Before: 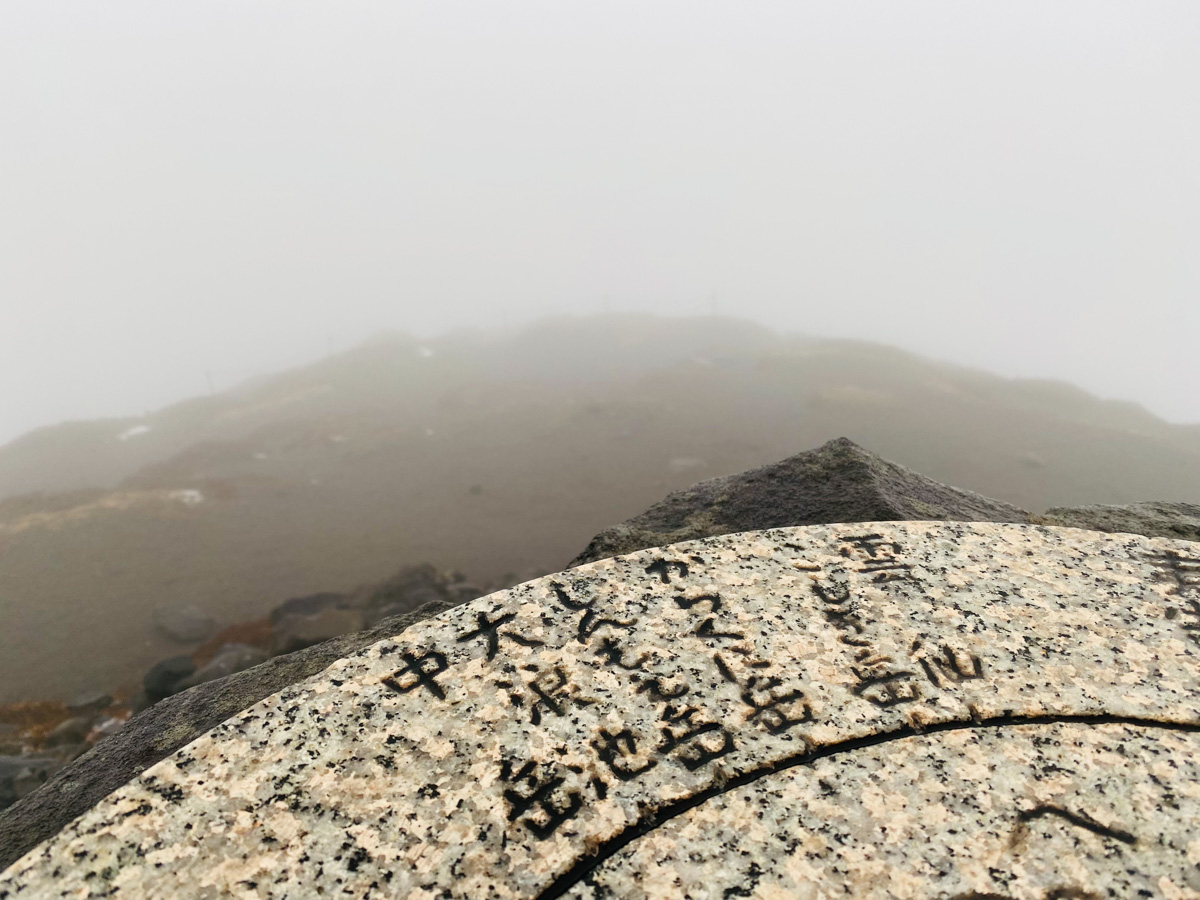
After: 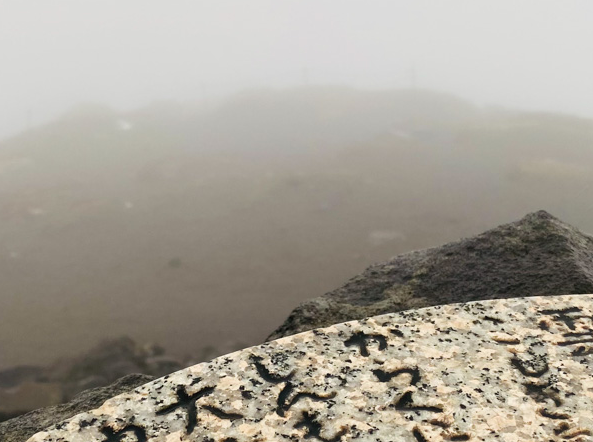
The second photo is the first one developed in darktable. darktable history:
crop: left 25.099%, top 25.263%, right 25.447%, bottom 25.558%
color calibration: illuminant same as pipeline (D50), adaptation XYZ, x 0.345, y 0.358, temperature 5013.82 K, saturation algorithm version 1 (2020)
